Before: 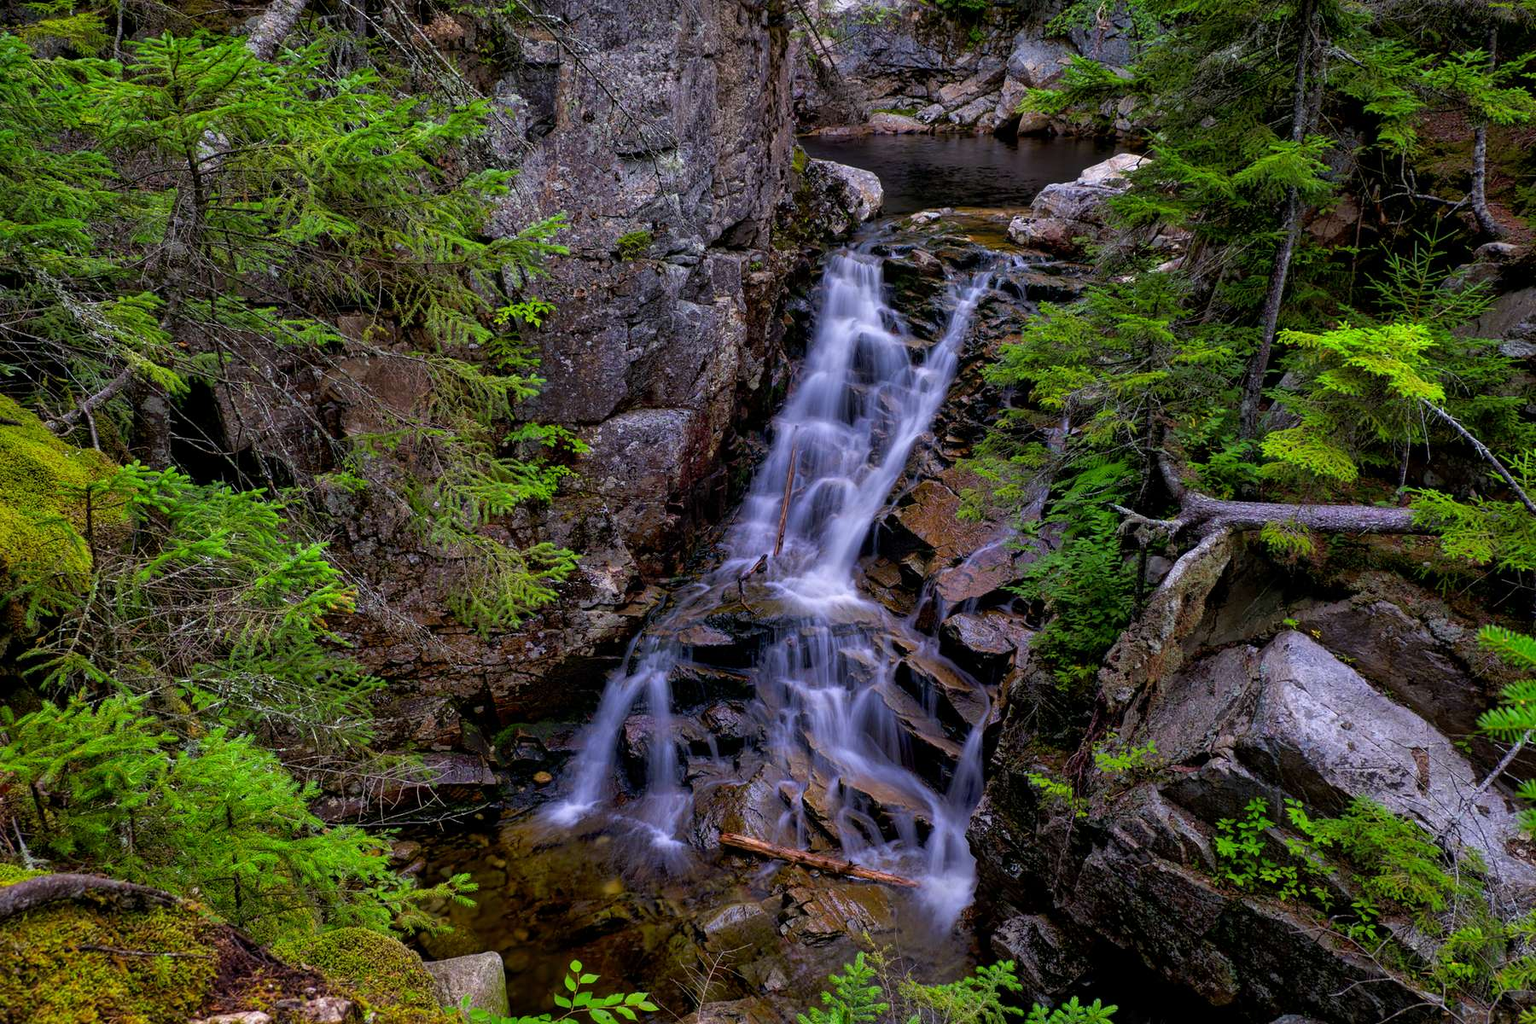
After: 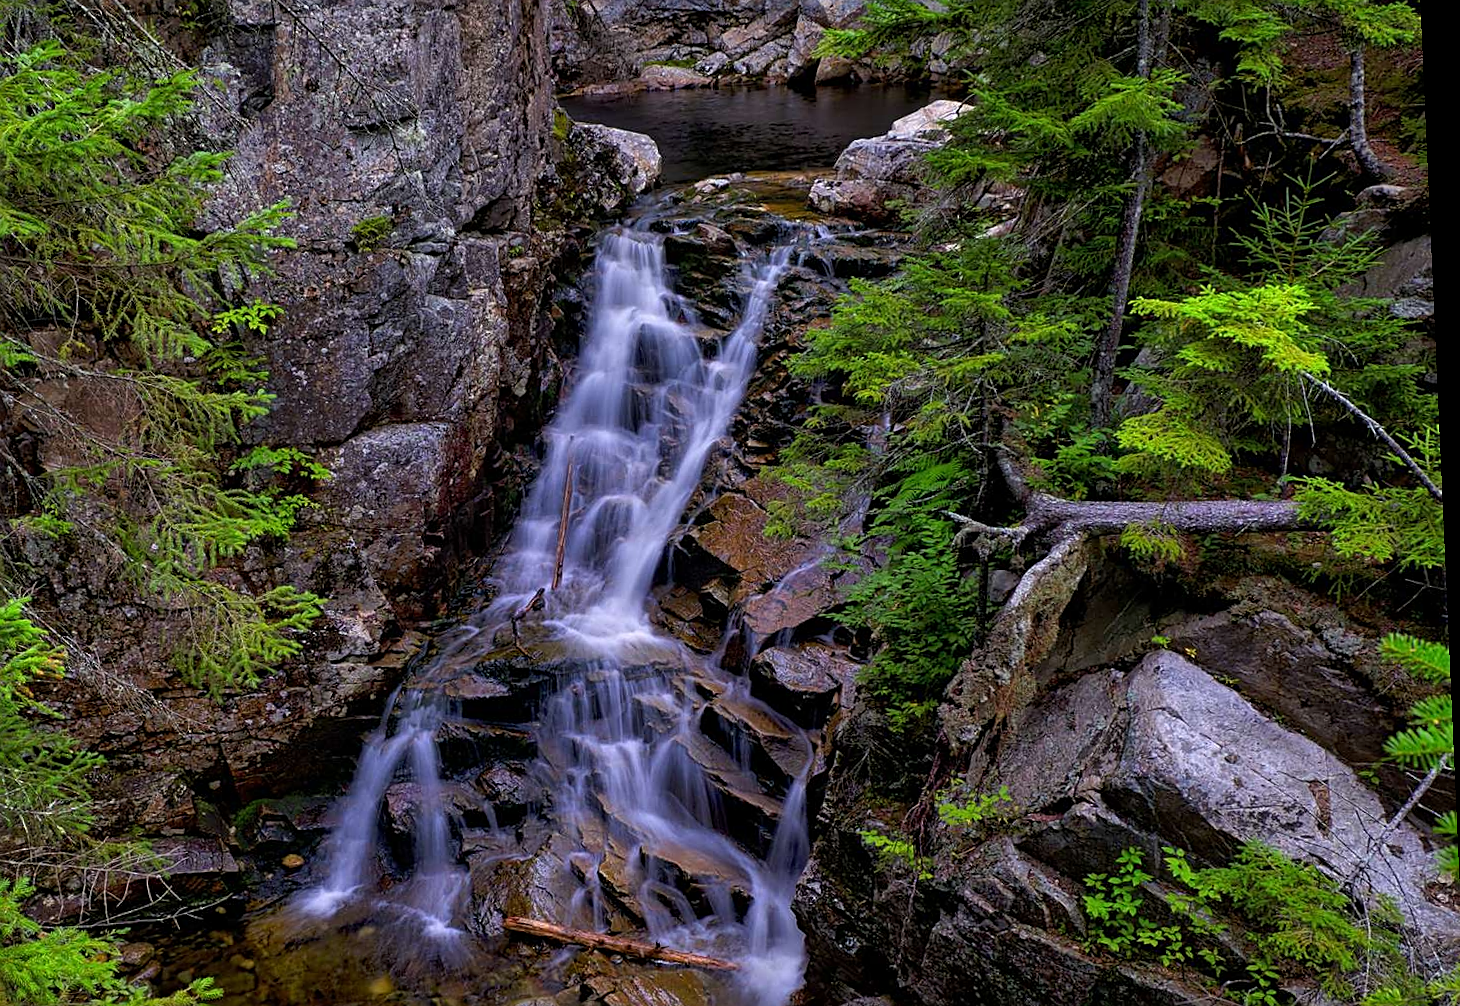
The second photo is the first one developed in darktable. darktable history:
exposure: compensate highlight preservation false
crop and rotate: left 20.74%, top 7.912%, right 0.375%, bottom 13.378%
rotate and perspective: rotation -2.56°, automatic cropping off
sharpen: on, module defaults
